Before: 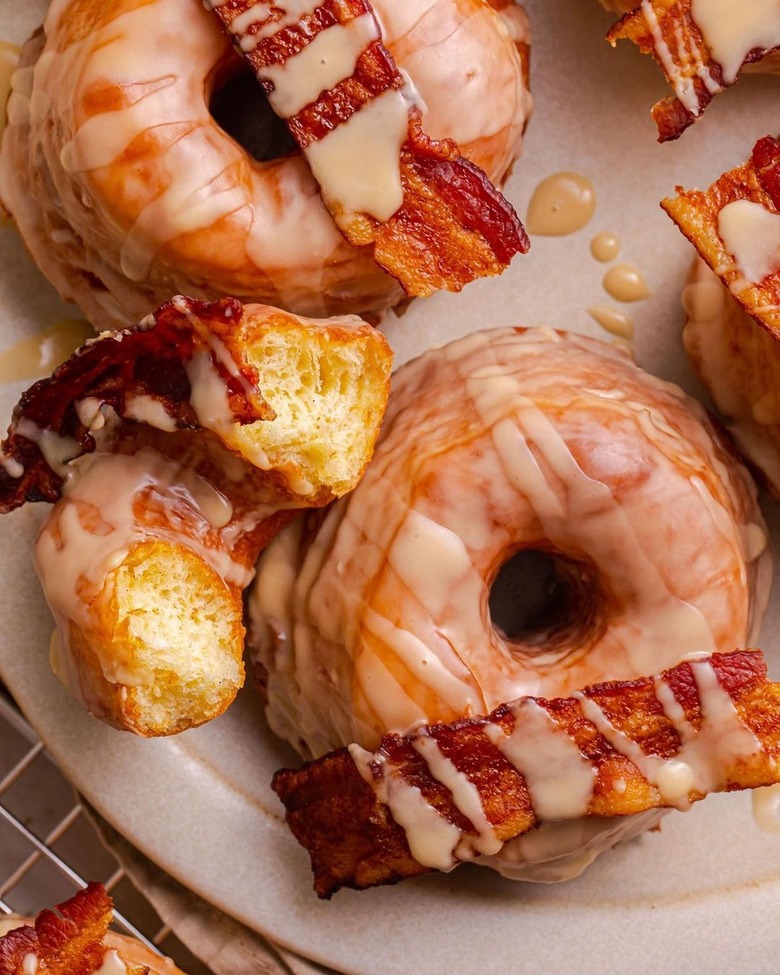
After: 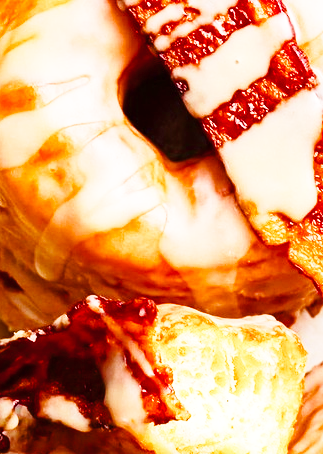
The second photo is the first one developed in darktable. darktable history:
crop and rotate: left 11.136%, top 0.073%, right 47.373%, bottom 53.28%
color balance rgb: perceptual saturation grading › global saturation 0.026%, perceptual saturation grading › highlights -18.435%, perceptual saturation grading › mid-tones 6.694%, perceptual saturation grading › shadows 27.609%, perceptual brilliance grading › global brilliance 18.395%, saturation formula JzAzBz (2021)
contrast brightness saturation: saturation -0.065
base curve: curves: ch0 [(0, 0) (0.018, 0.026) (0.143, 0.37) (0.33, 0.731) (0.458, 0.853) (0.735, 0.965) (0.905, 0.986) (1, 1)], preserve colors none
